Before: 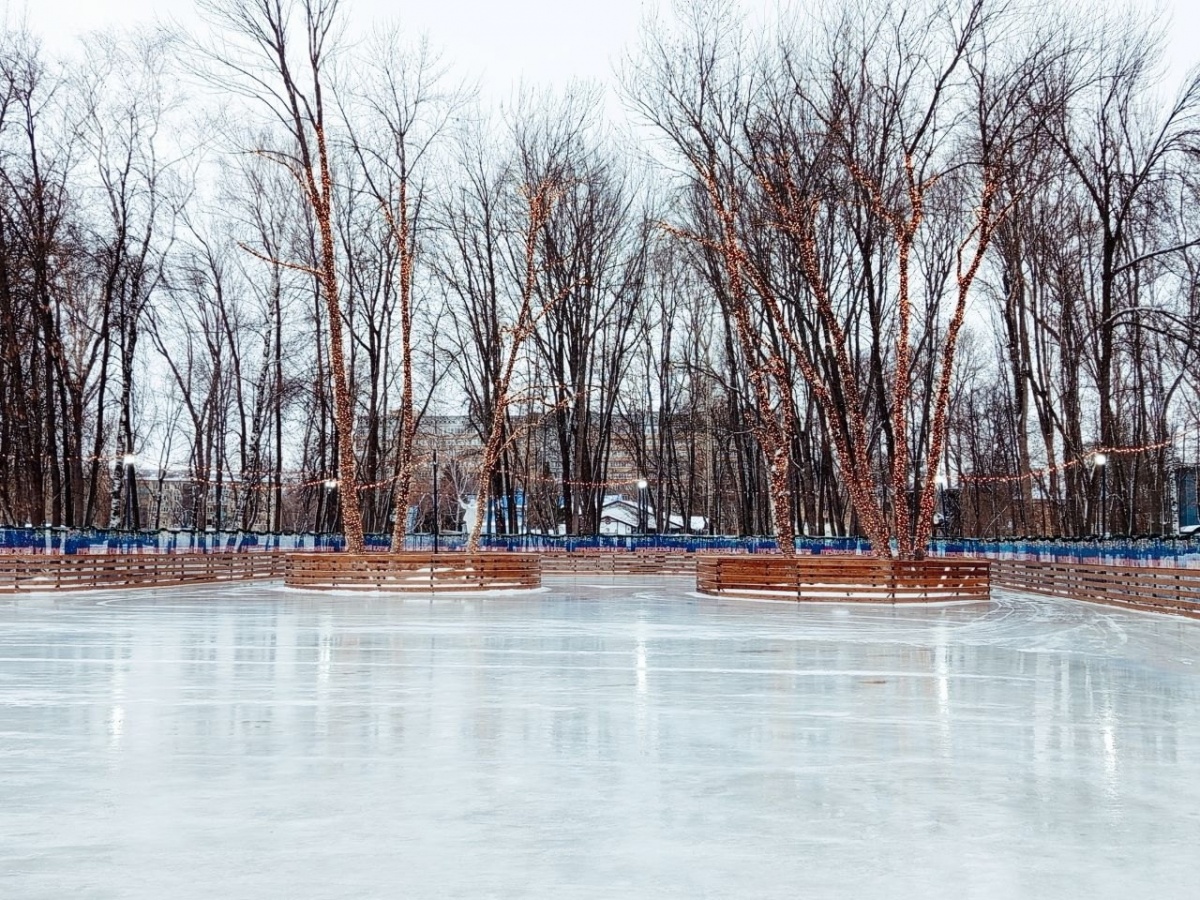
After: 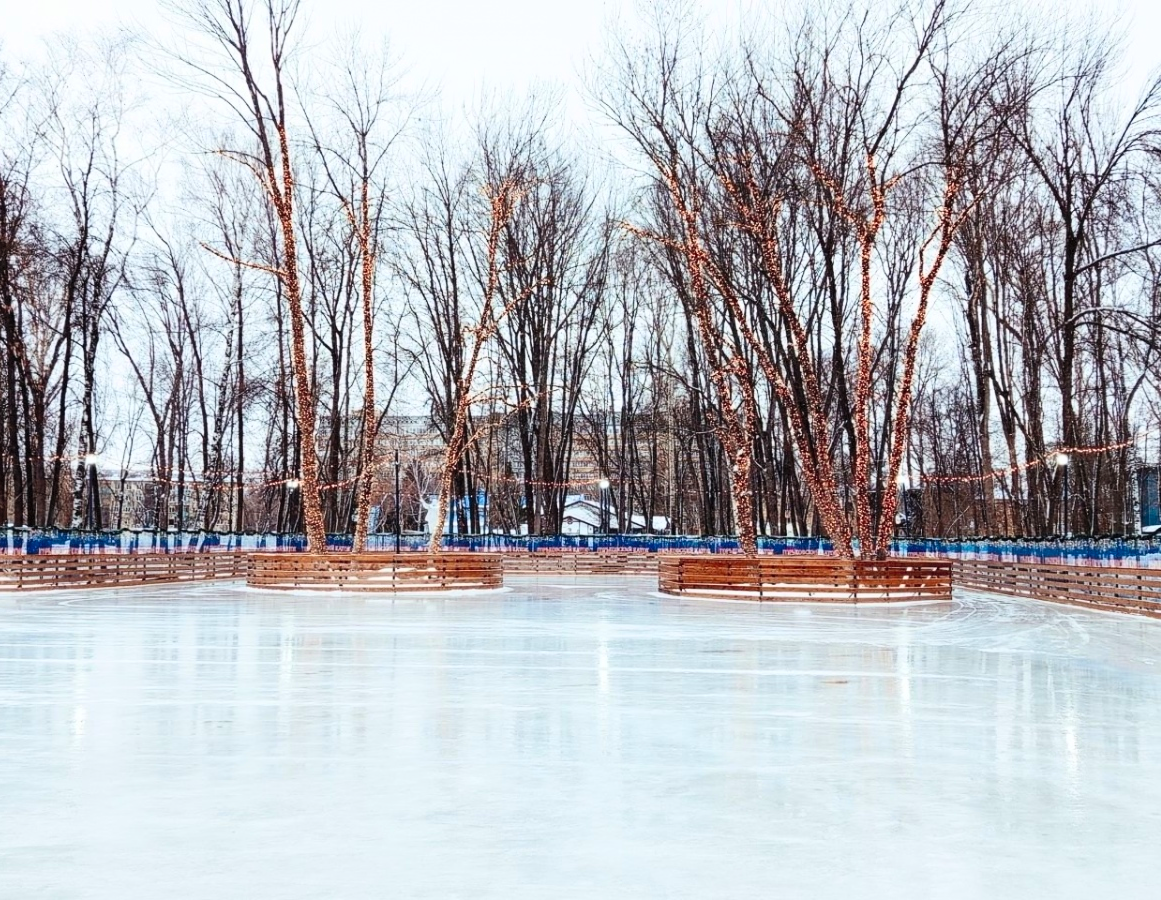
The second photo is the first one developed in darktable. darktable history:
crop and rotate: left 3.238%
contrast brightness saturation: contrast 0.2, brightness 0.16, saturation 0.22
